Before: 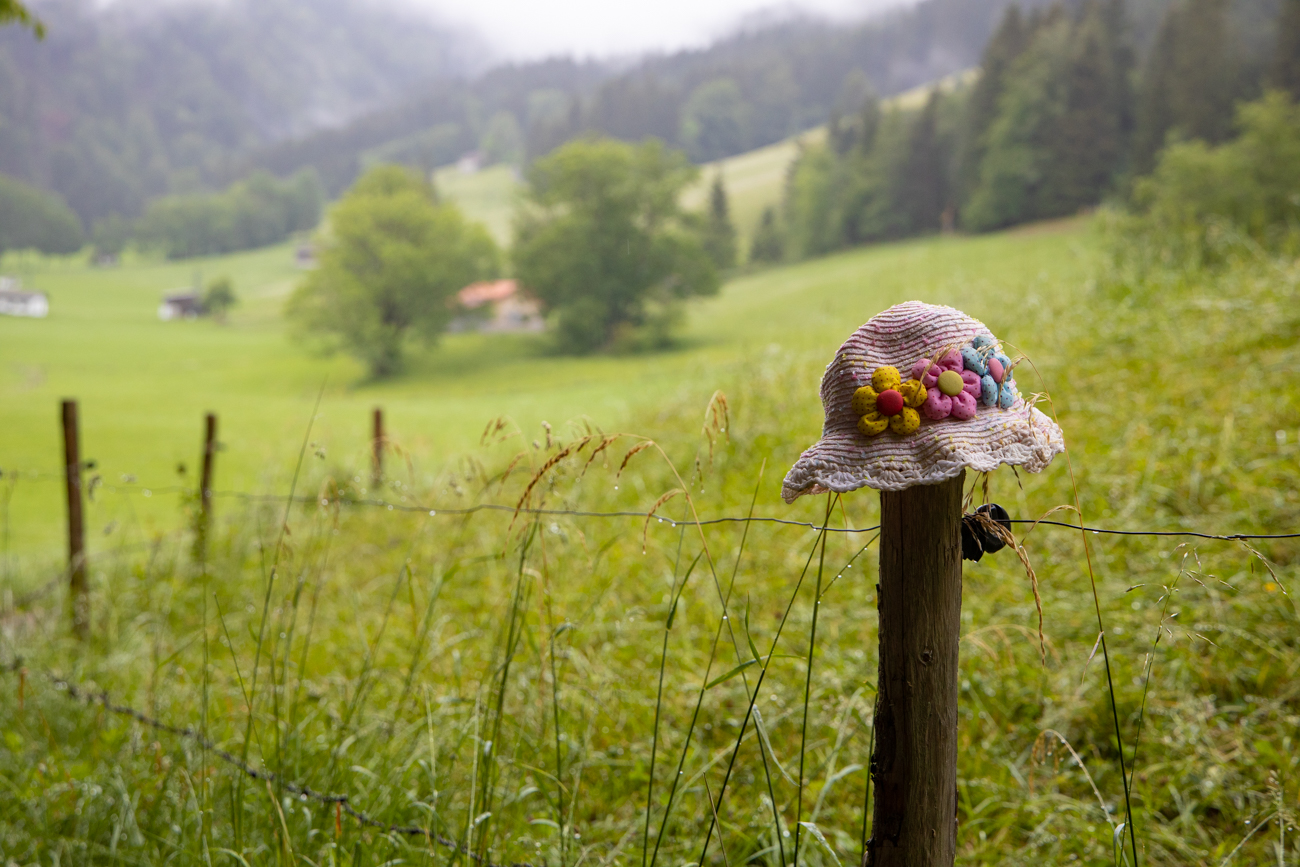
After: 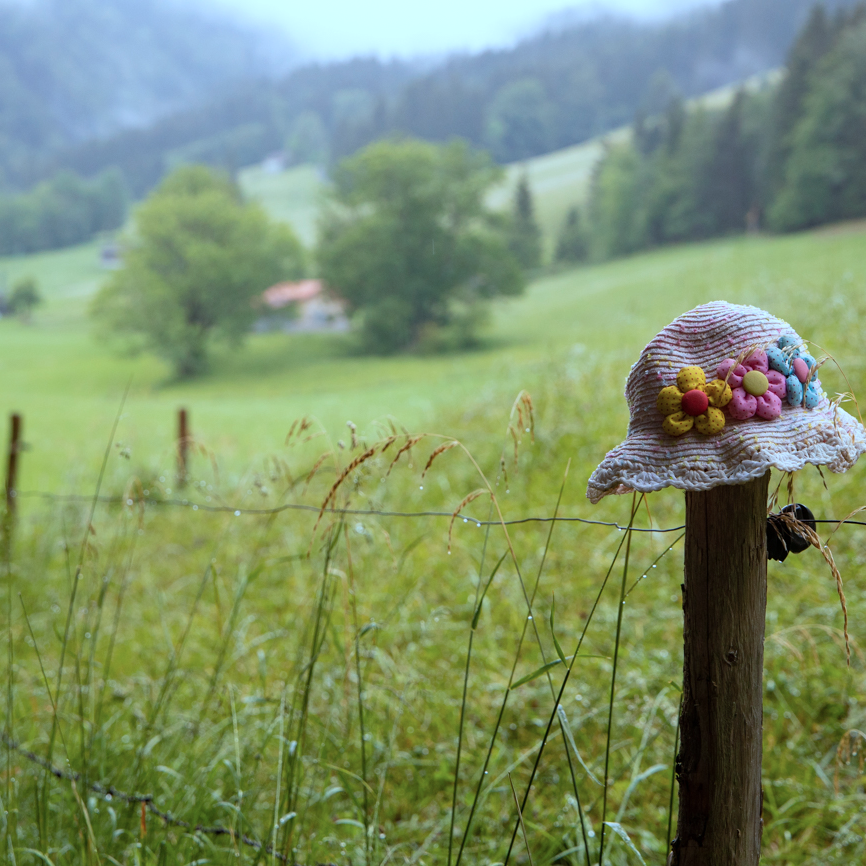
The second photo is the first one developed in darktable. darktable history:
crop and rotate: left 15.055%, right 18.278%
color correction: highlights a* -9.73, highlights b* -21.22
